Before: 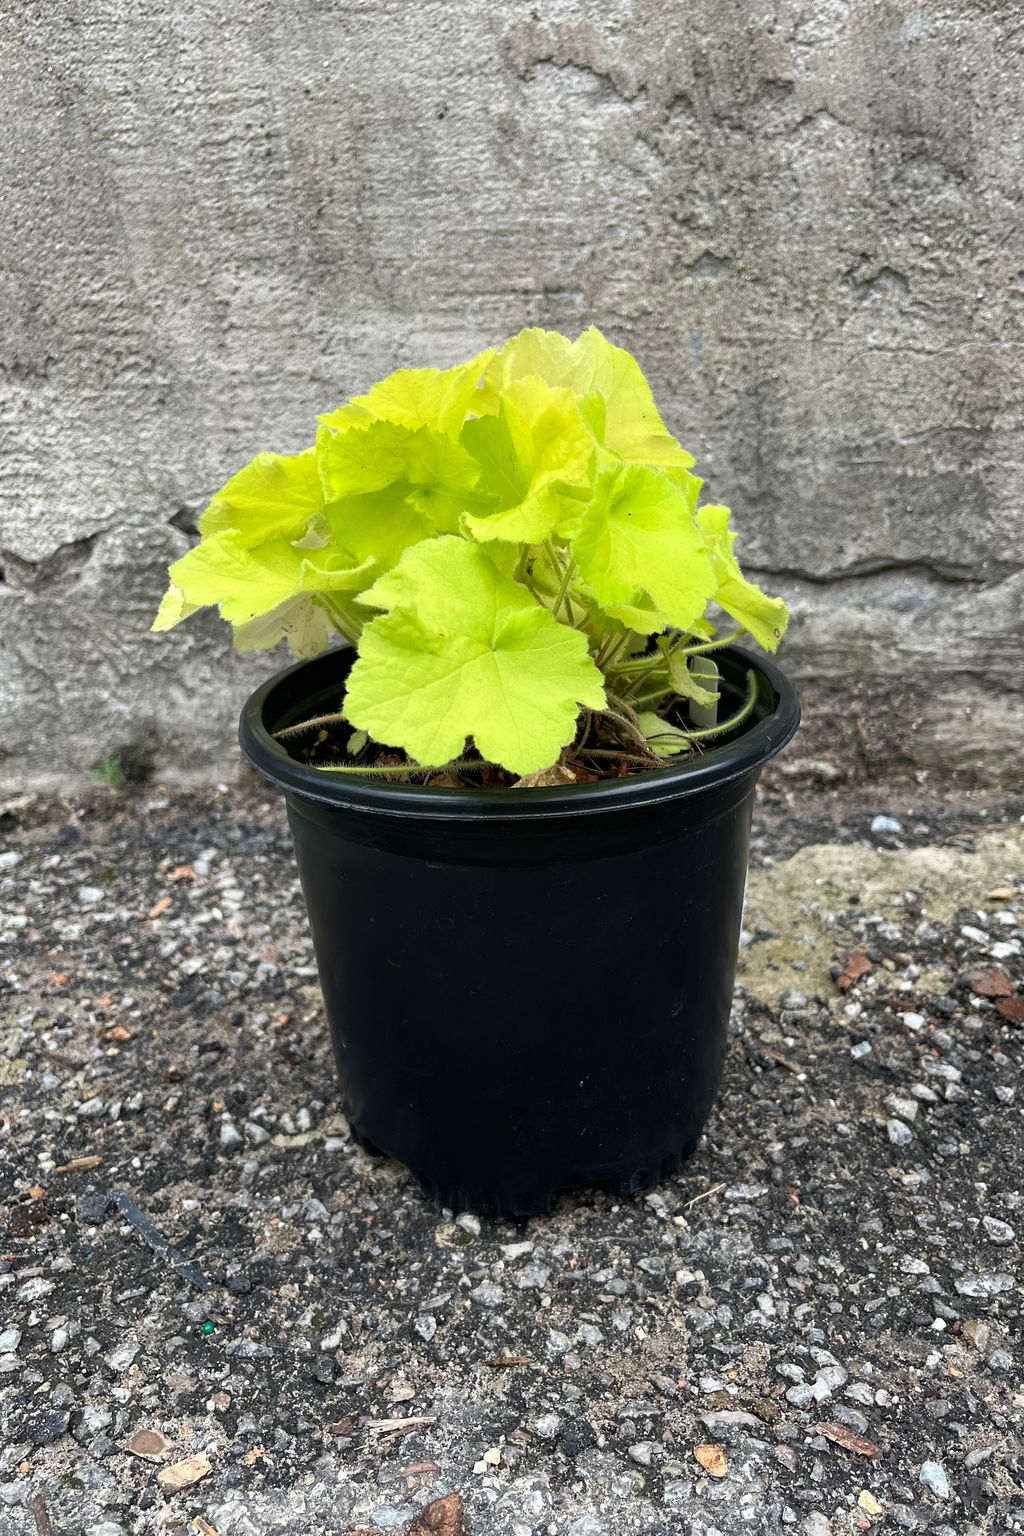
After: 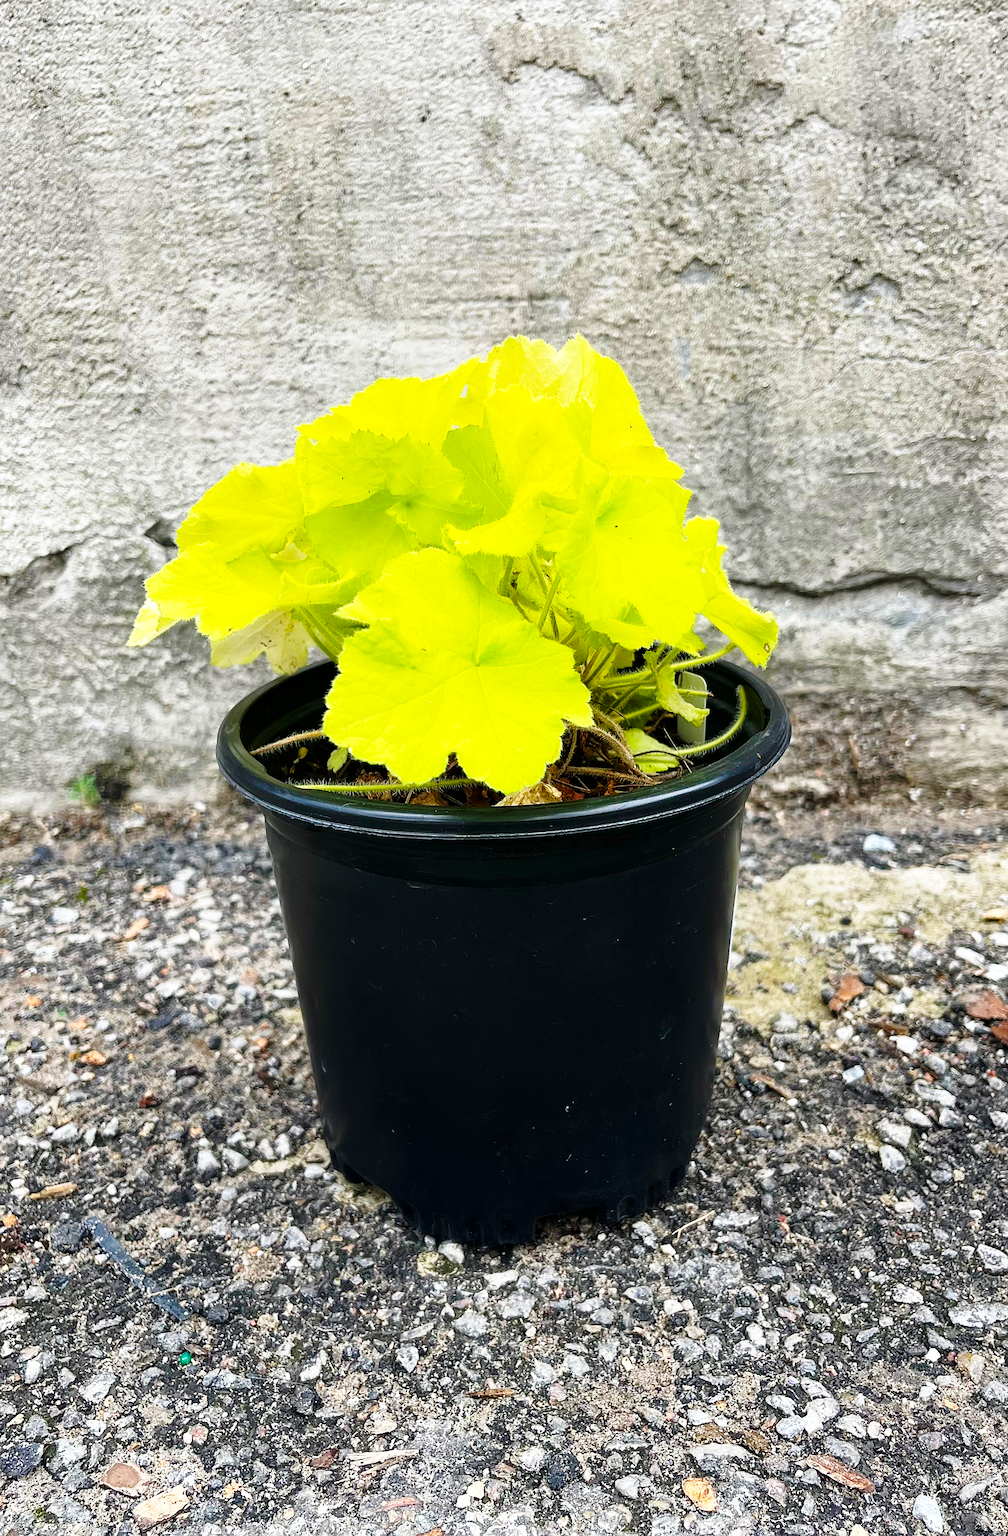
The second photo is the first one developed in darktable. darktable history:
crop and rotate: left 2.698%, right 1.068%, bottom 2.227%
base curve: curves: ch0 [(0, 0) (0.028, 0.03) (0.121, 0.232) (0.46, 0.748) (0.859, 0.968) (1, 1)], preserve colors none
sharpen: on, module defaults
color balance rgb: perceptual saturation grading › global saturation 25.051%, global vibrance 20%
